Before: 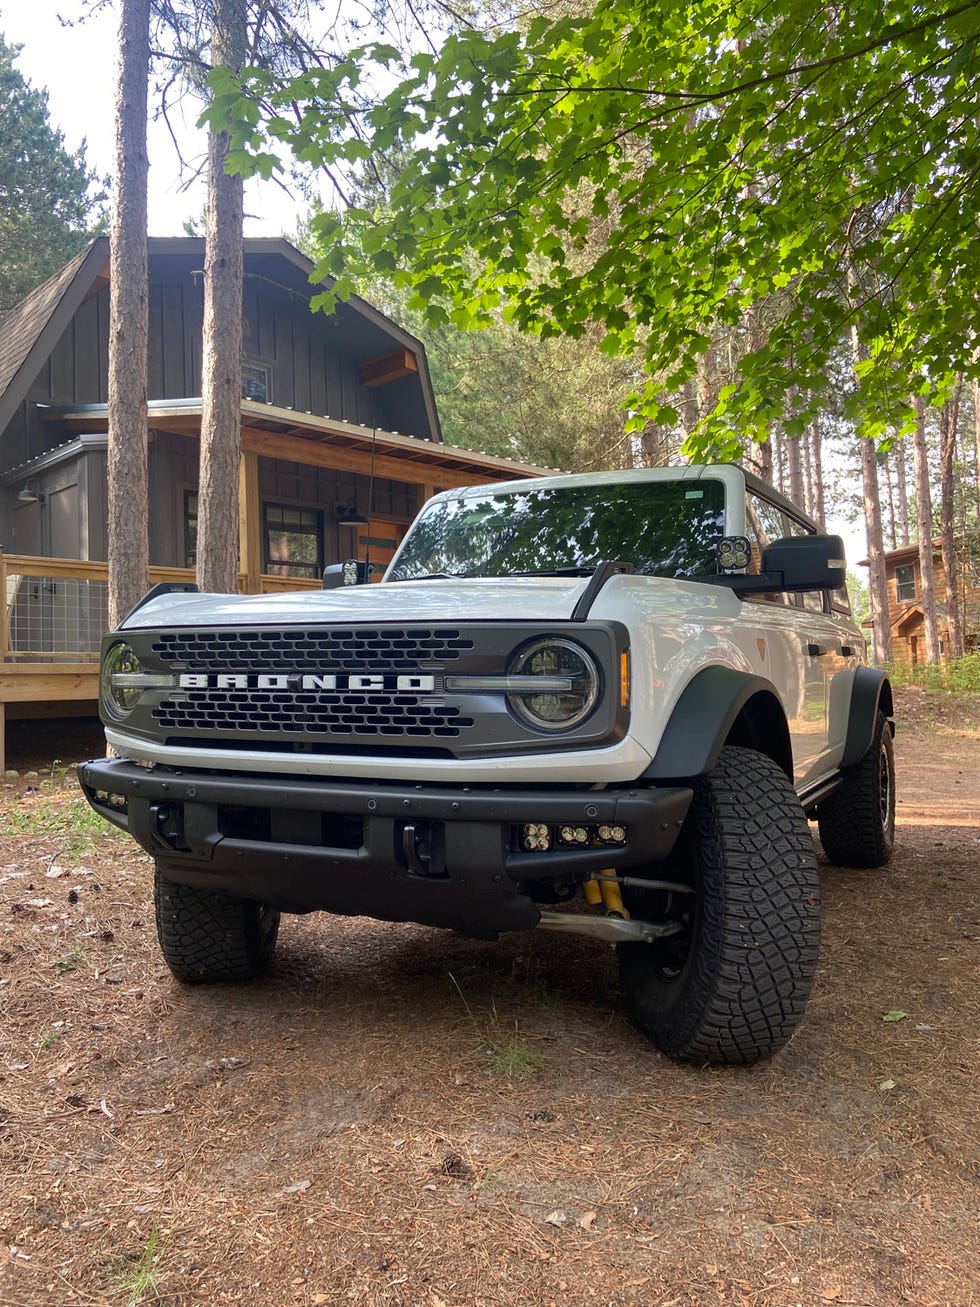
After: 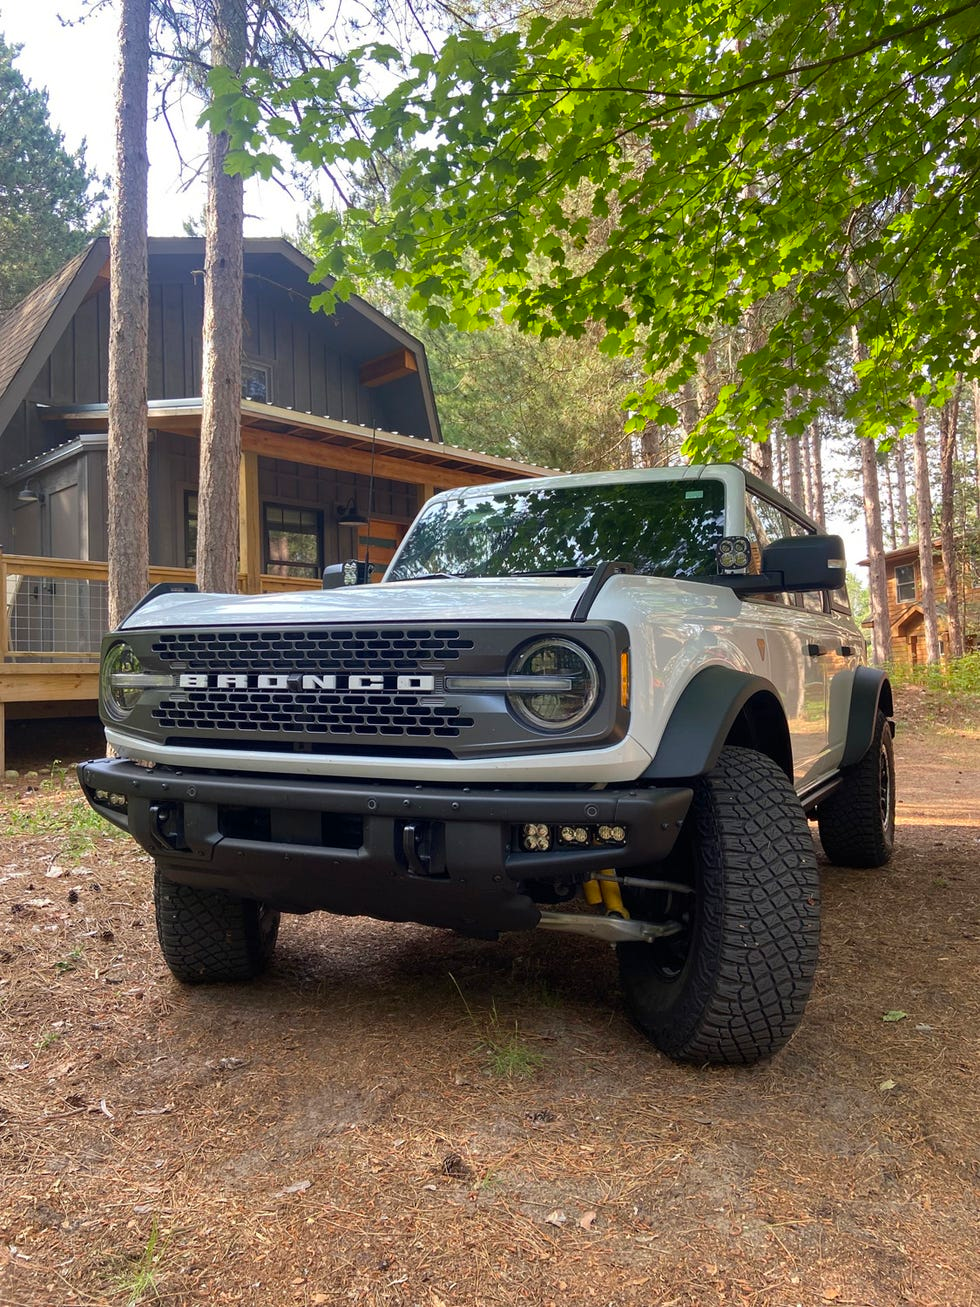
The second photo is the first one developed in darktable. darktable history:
color balance rgb: perceptual saturation grading › global saturation 10.256%, global vibrance 15.371%
